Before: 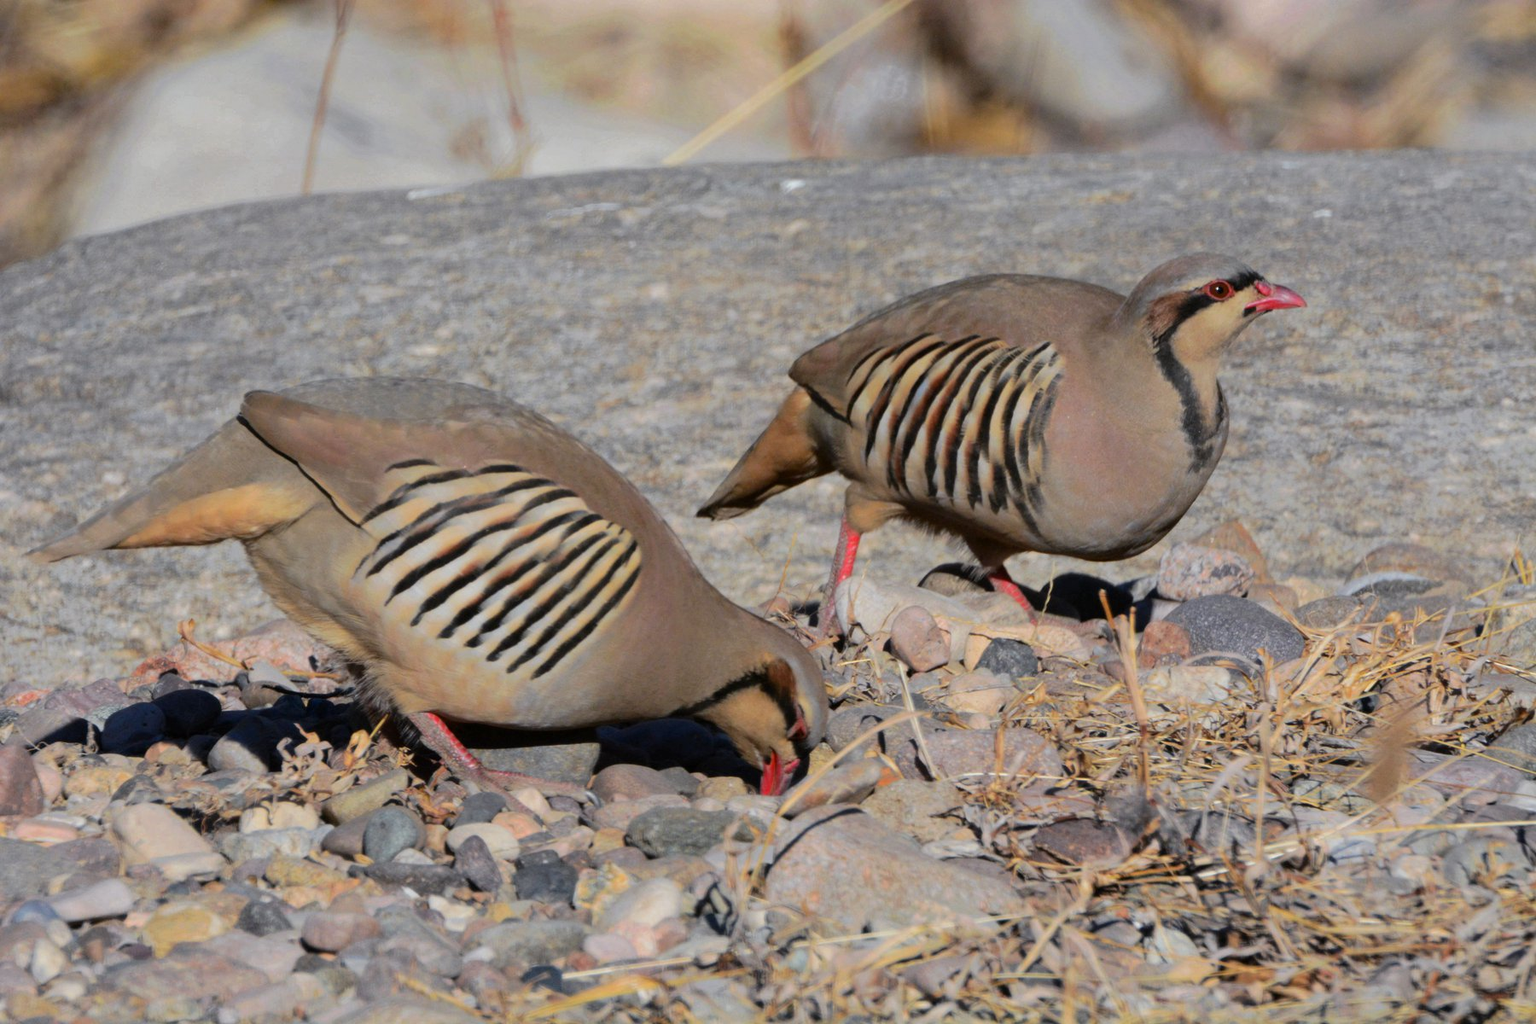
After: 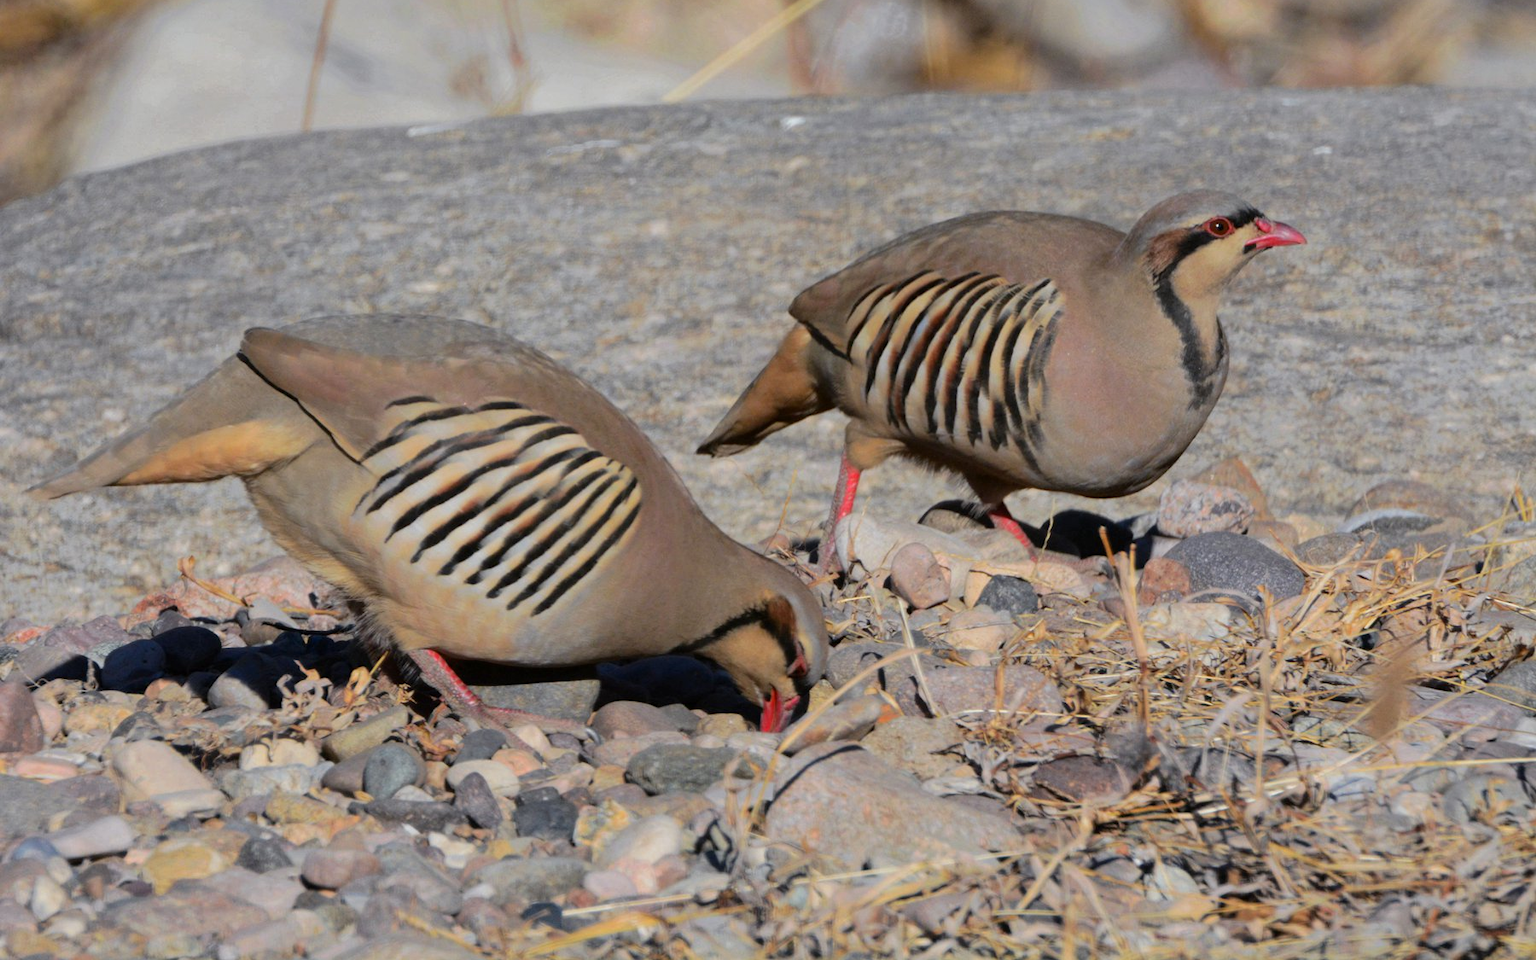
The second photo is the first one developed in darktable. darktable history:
crop and rotate: top 6.234%
